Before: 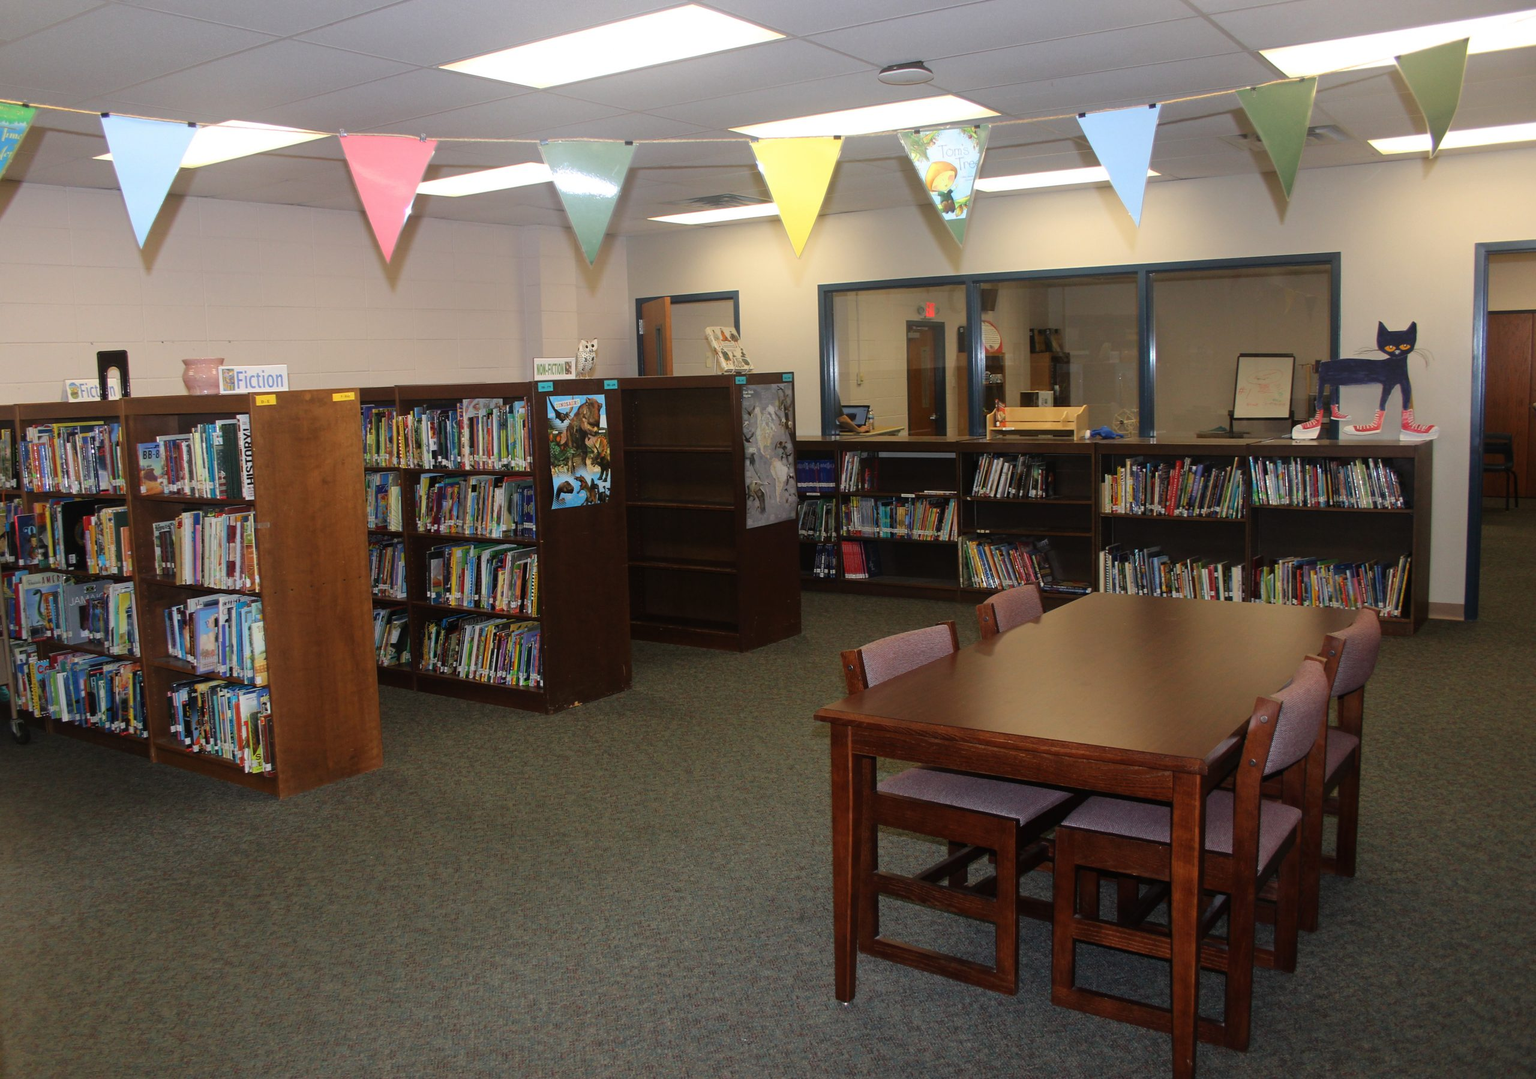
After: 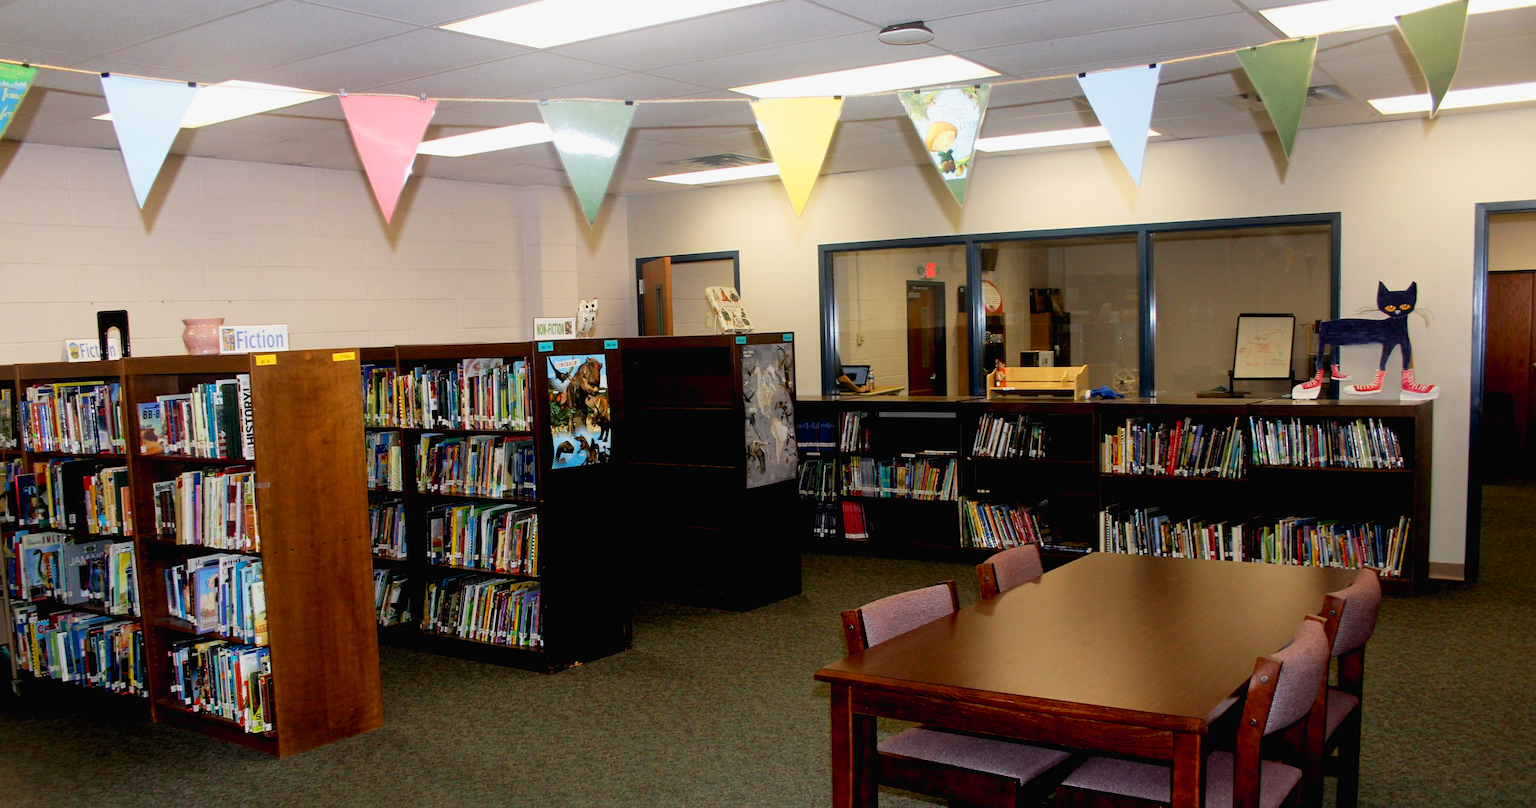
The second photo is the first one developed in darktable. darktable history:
exposure: black level correction 0.017, exposure -0.006 EV, compensate exposure bias true, compensate highlight preservation false
crop: top 3.748%, bottom 21.273%
tone curve: curves: ch0 [(0, 0.013) (0.104, 0.103) (0.258, 0.267) (0.448, 0.487) (0.709, 0.794) (0.886, 0.922) (0.994, 0.971)]; ch1 [(0, 0) (0.335, 0.298) (0.446, 0.413) (0.488, 0.484) (0.515, 0.508) (0.566, 0.593) (0.635, 0.661) (1, 1)]; ch2 [(0, 0) (0.314, 0.301) (0.437, 0.403) (0.502, 0.494) (0.528, 0.54) (0.557, 0.559) (0.612, 0.62) (0.715, 0.691) (1, 1)], preserve colors none
